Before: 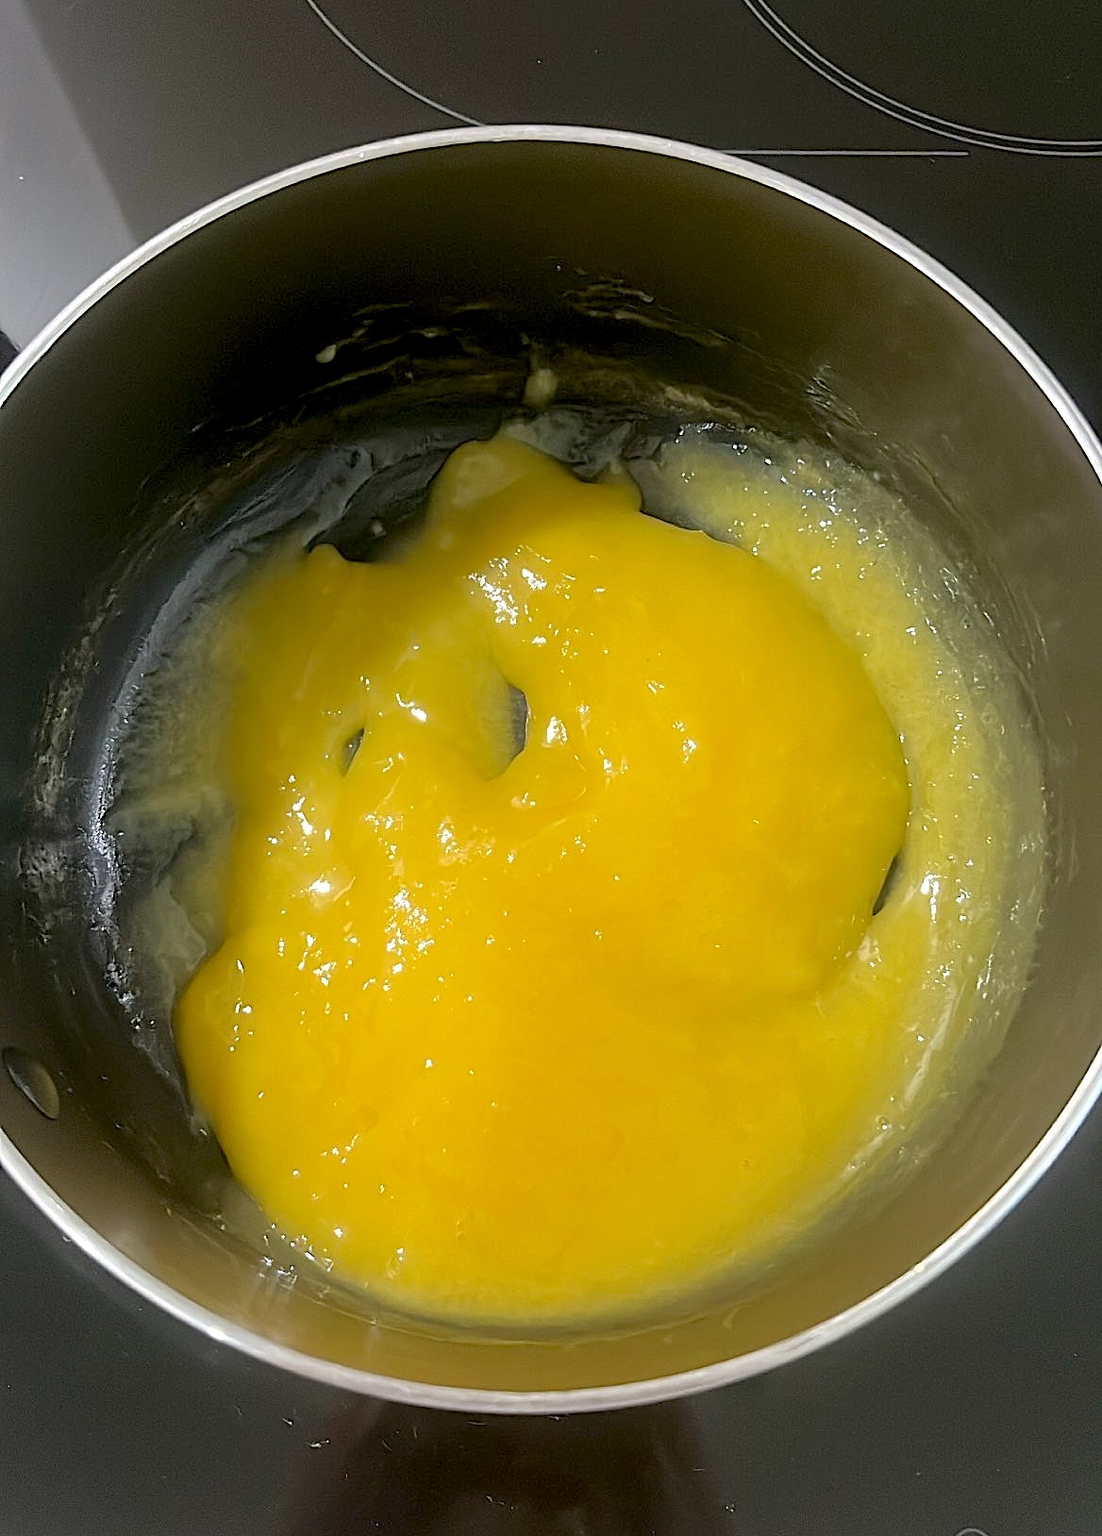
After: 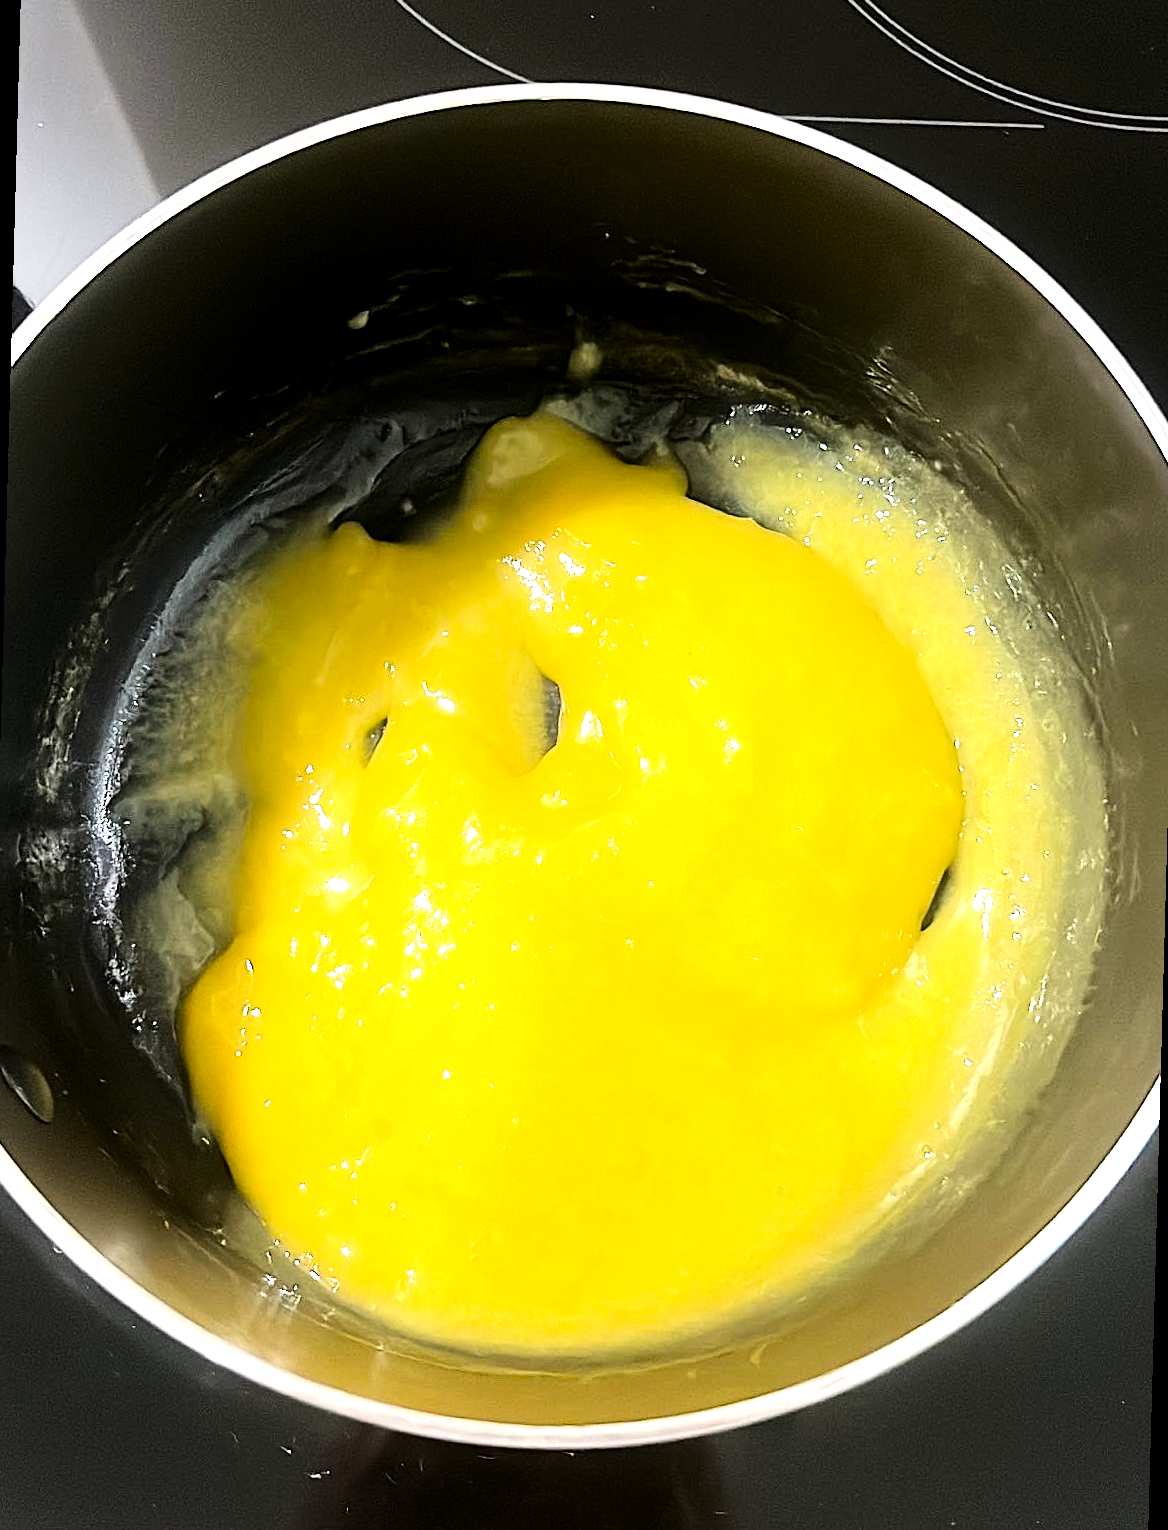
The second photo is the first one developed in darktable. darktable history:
rotate and perspective: rotation 1.57°, crop left 0.018, crop right 0.982, crop top 0.039, crop bottom 0.961
tone equalizer: -8 EV -1.08 EV, -7 EV -1.01 EV, -6 EV -0.867 EV, -5 EV -0.578 EV, -3 EV 0.578 EV, -2 EV 0.867 EV, -1 EV 1.01 EV, +0 EV 1.08 EV, edges refinement/feathering 500, mask exposure compensation -1.57 EV, preserve details no
exposure: exposure 0.127 EV, compensate highlight preservation false
tone curve: curves: ch0 [(0, 0) (0.004, 0.001) (0.133, 0.112) (0.325, 0.362) (0.832, 0.893) (1, 1)], color space Lab, linked channels, preserve colors none
